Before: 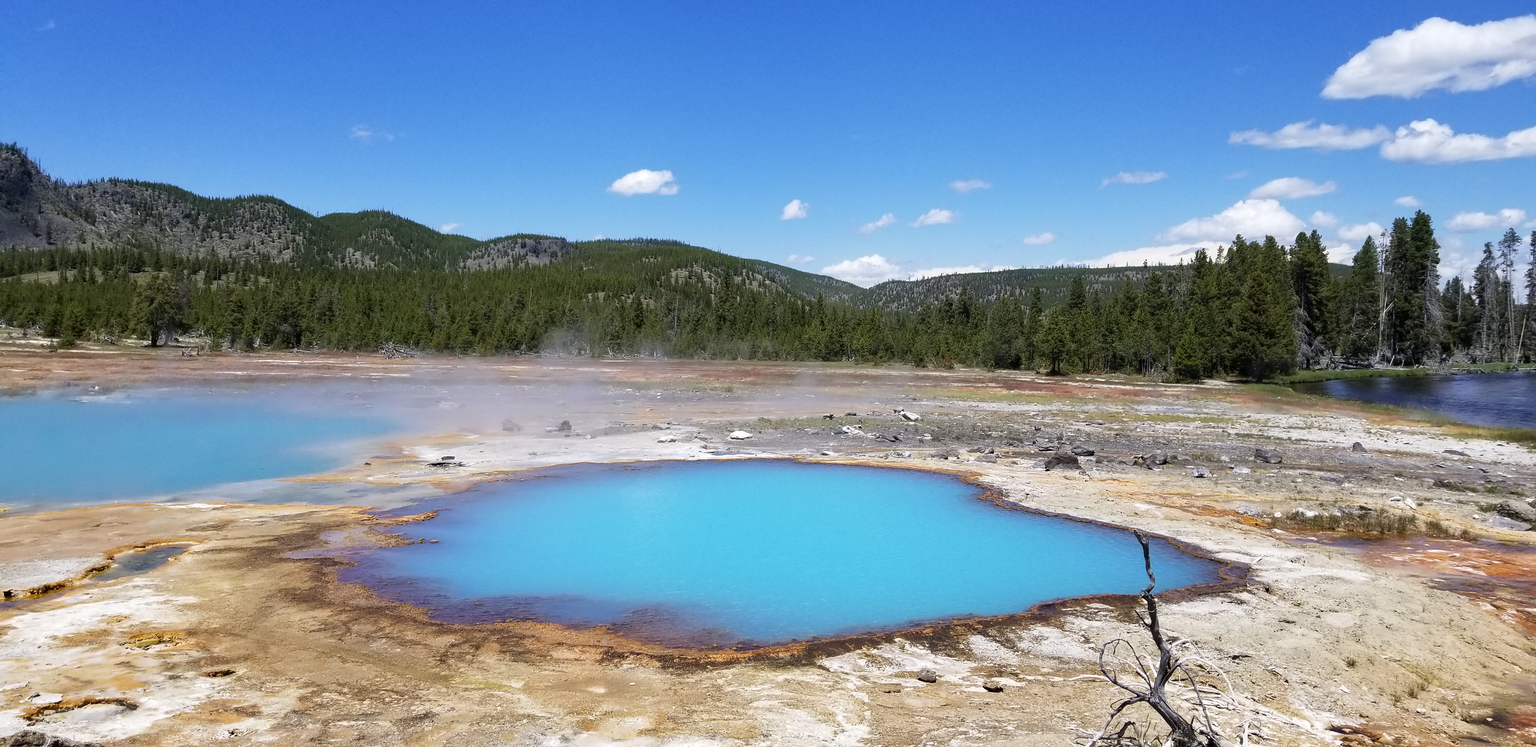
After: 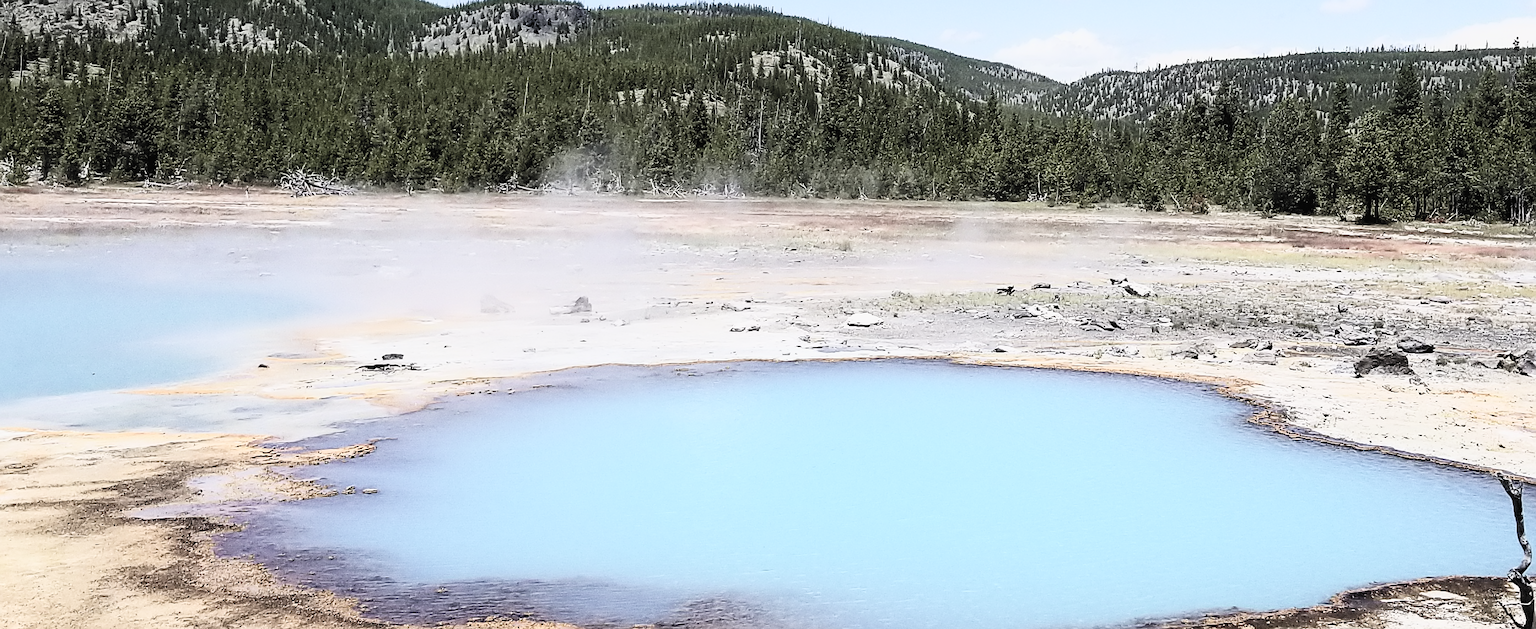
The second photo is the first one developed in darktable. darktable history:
filmic rgb: black relative exposure -6.11 EV, white relative exposure 6.96 EV, hardness 2.27
sharpen: on, module defaults
contrast brightness saturation: contrast 0.556, brightness 0.569, saturation -0.332
crop: left 13.326%, top 31.724%, right 24.568%, bottom 15.881%
